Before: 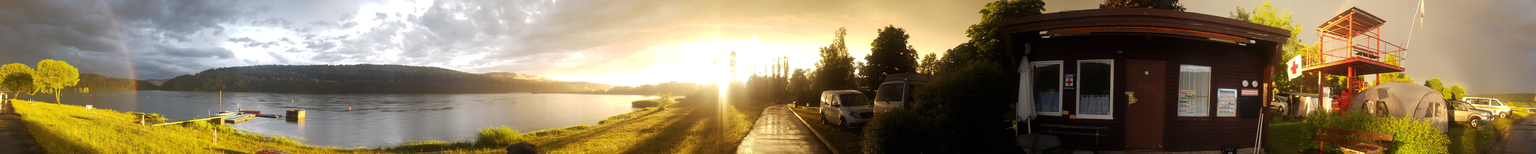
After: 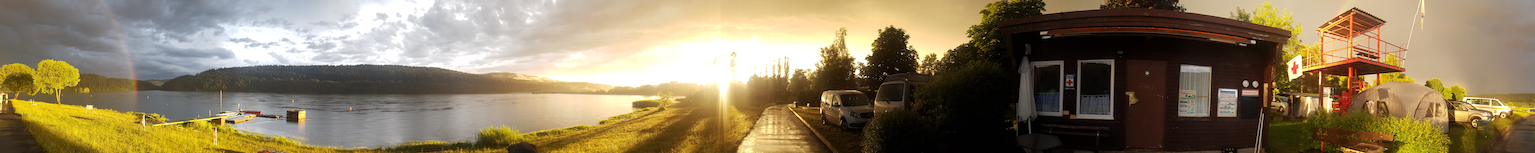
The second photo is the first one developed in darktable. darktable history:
contrast equalizer: octaves 7, y [[0.5, 0.502, 0.506, 0.511, 0.52, 0.537], [0.5 ×6], [0.505, 0.509, 0.518, 0.534, 0.553, 0.561], [0 ×6], [0 ×6]]
tone equalizer: -8 EV -0.55 EV
